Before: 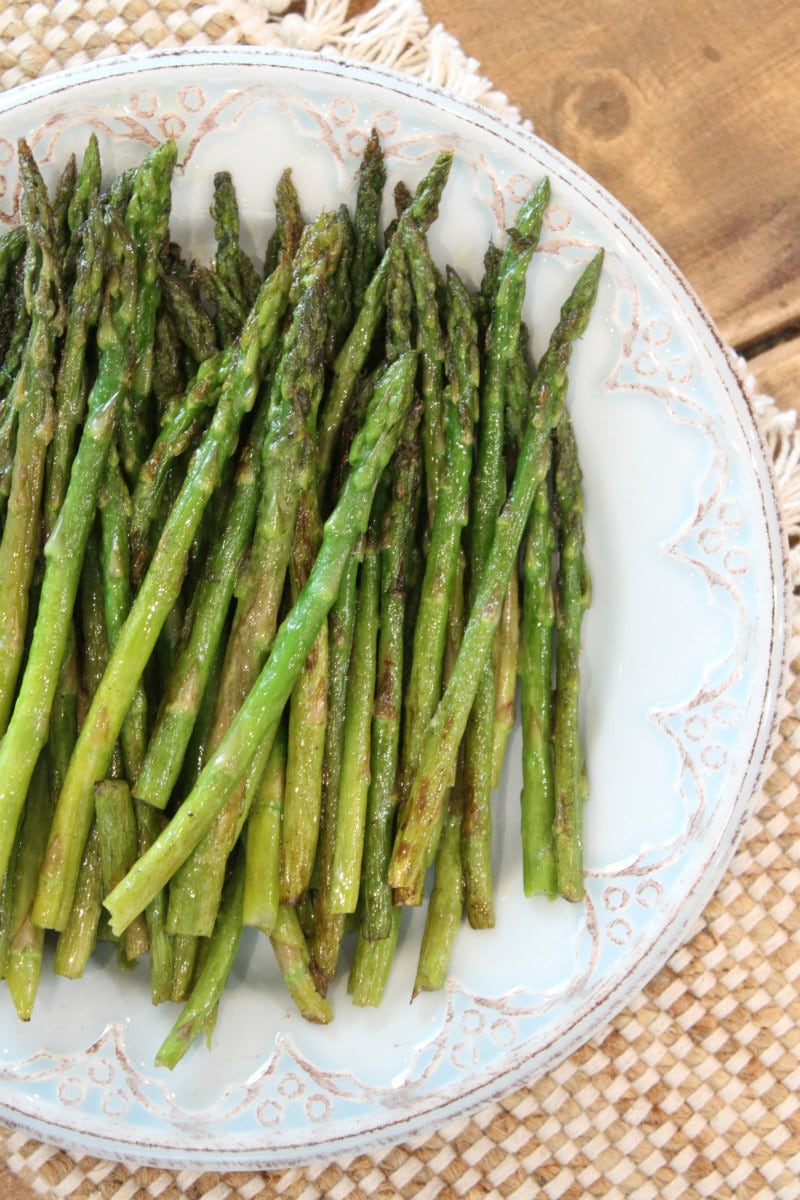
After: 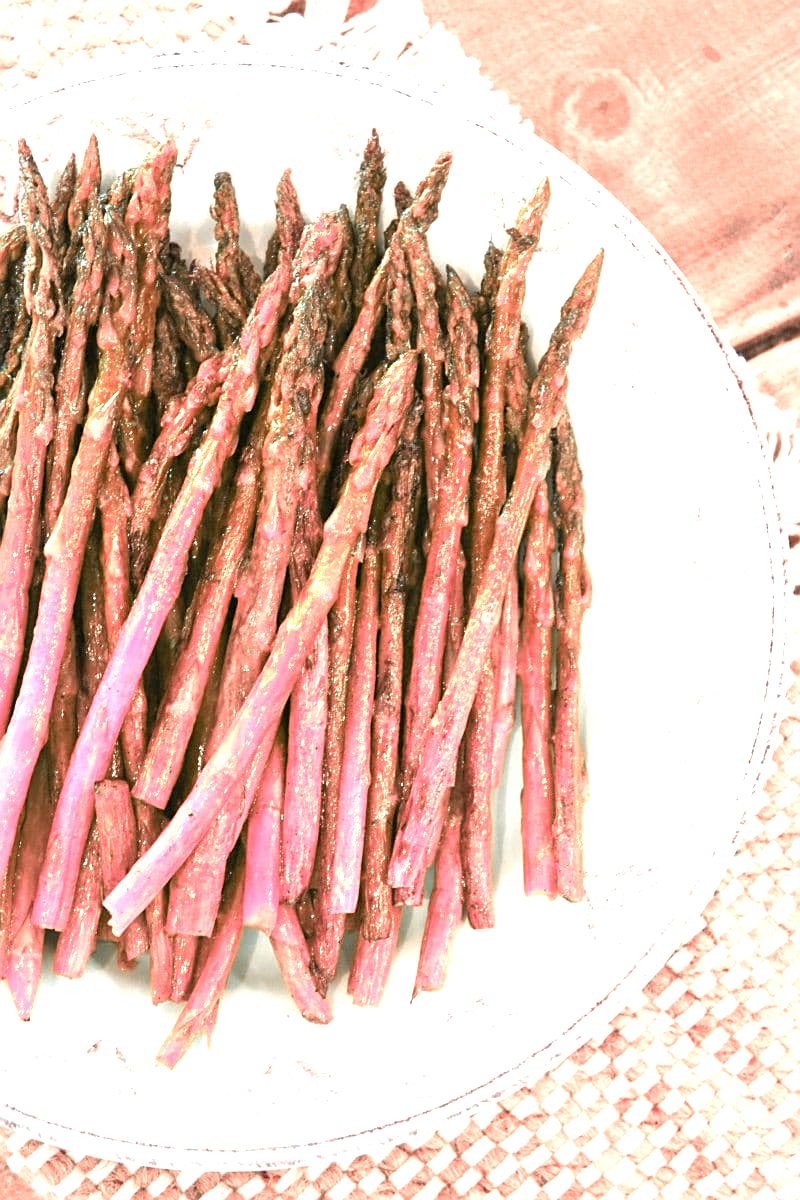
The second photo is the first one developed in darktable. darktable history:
sharpen: on, module defaults
color zones: curves: ch2 [(0, 0.488) (0.143, 0.417) (0.286, 0.212) (0.429, 0.179) (0.571, 0.154) (0.714, 0.415) (0.857, 0.495) (1, 0.488)]
exposure: black level correction 0, exposure 1.2 EV, compensate highlight preservation false
